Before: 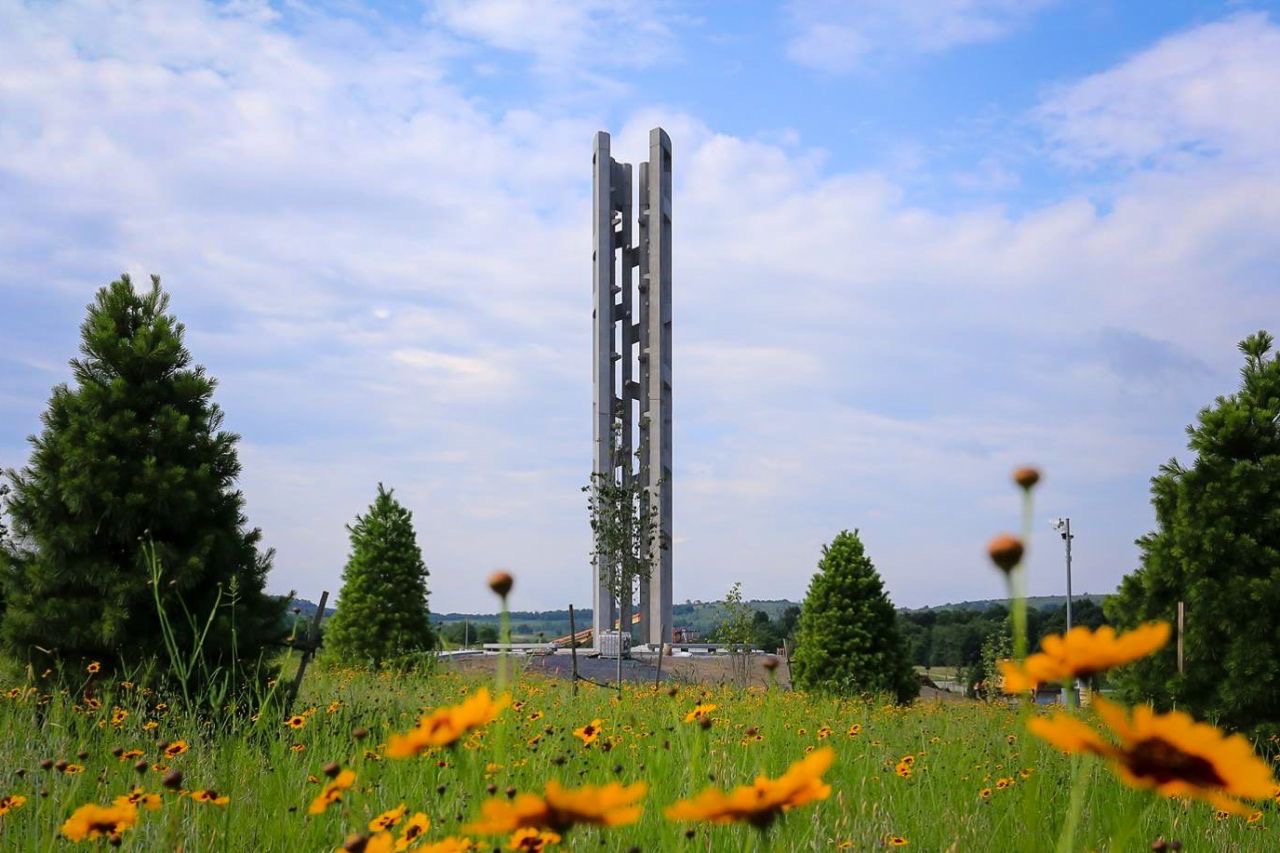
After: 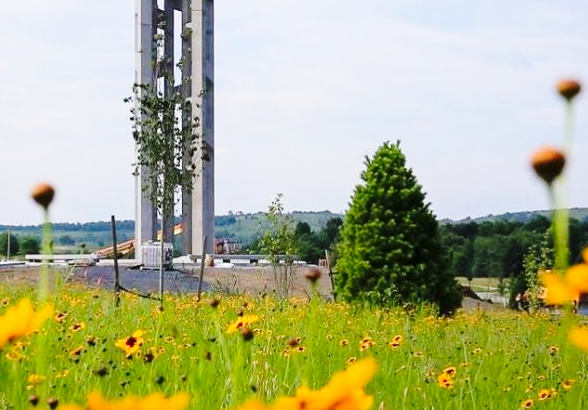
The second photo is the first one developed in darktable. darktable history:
base curve: curves: ch0 [(0, 0) (0.028, 0.03) (0.121, 0.232) (0.46, 0.748) (0.859, 0.968) (1, 1)], preserve colors none
crop: left 35.805%, top 45.692%, right 18.203%, bottom 6.166%
